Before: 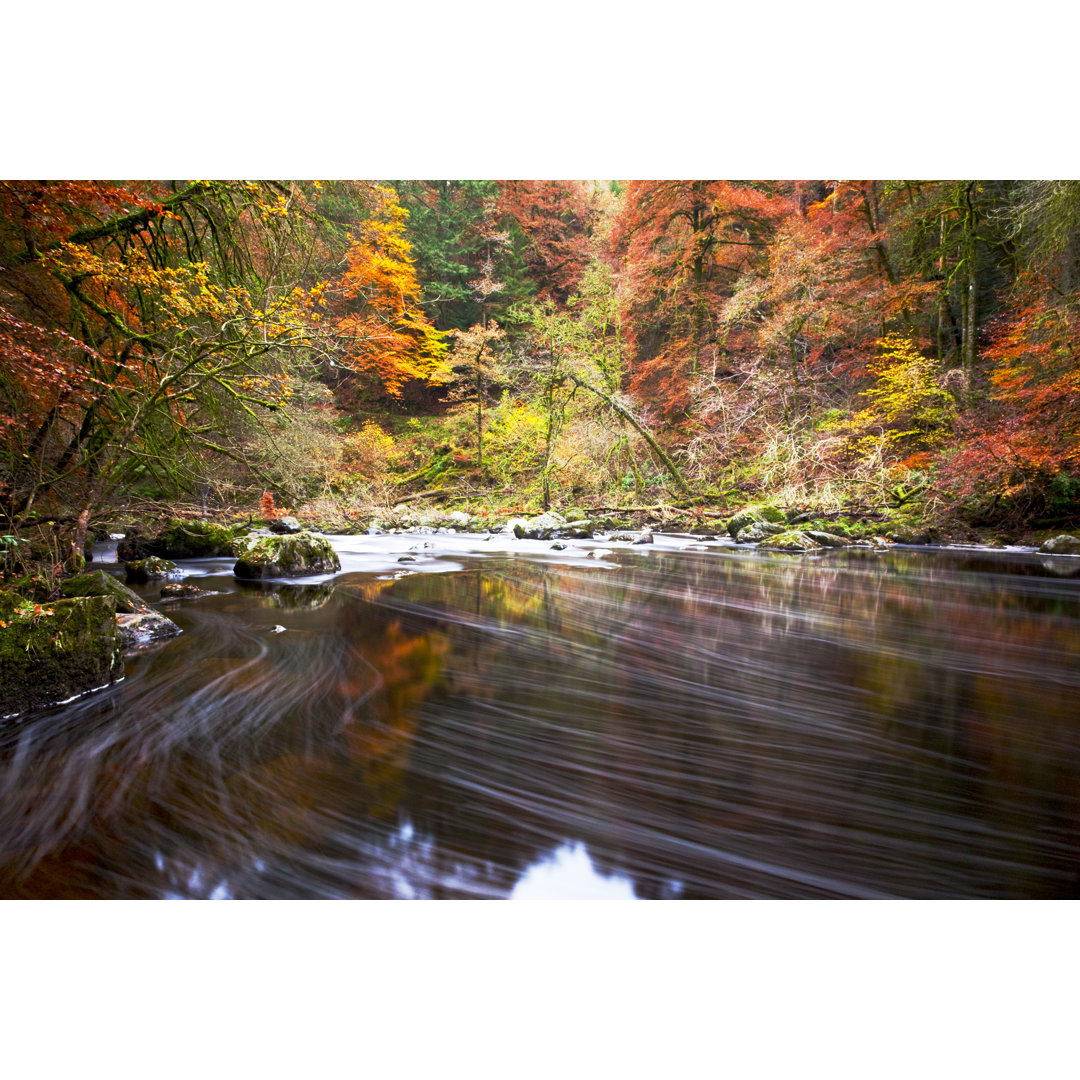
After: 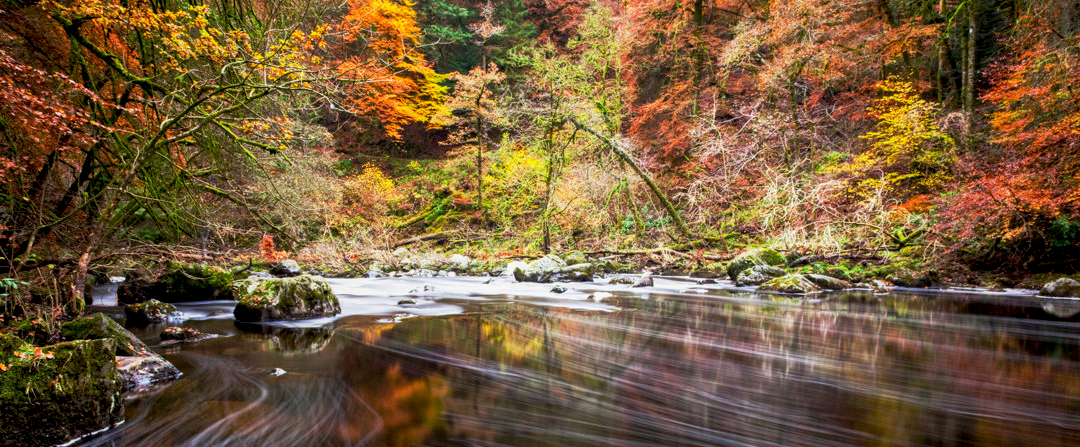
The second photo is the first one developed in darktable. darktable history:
tone equalizer: edges refinement/feathering 500, mask exposure compensation -1.57 EV, preserve details no
exposure: black level correction 0.001, exposure -0.202 EV, compensate highlight preservation false
crop and rotate: top 23.832%, bottom 34.721%
local contrast: on, module defaults
shadows and highlights: shadows 31.48, highlights -32.23, soften with gaussian
contrast brightness saturation: saturation -0.05
